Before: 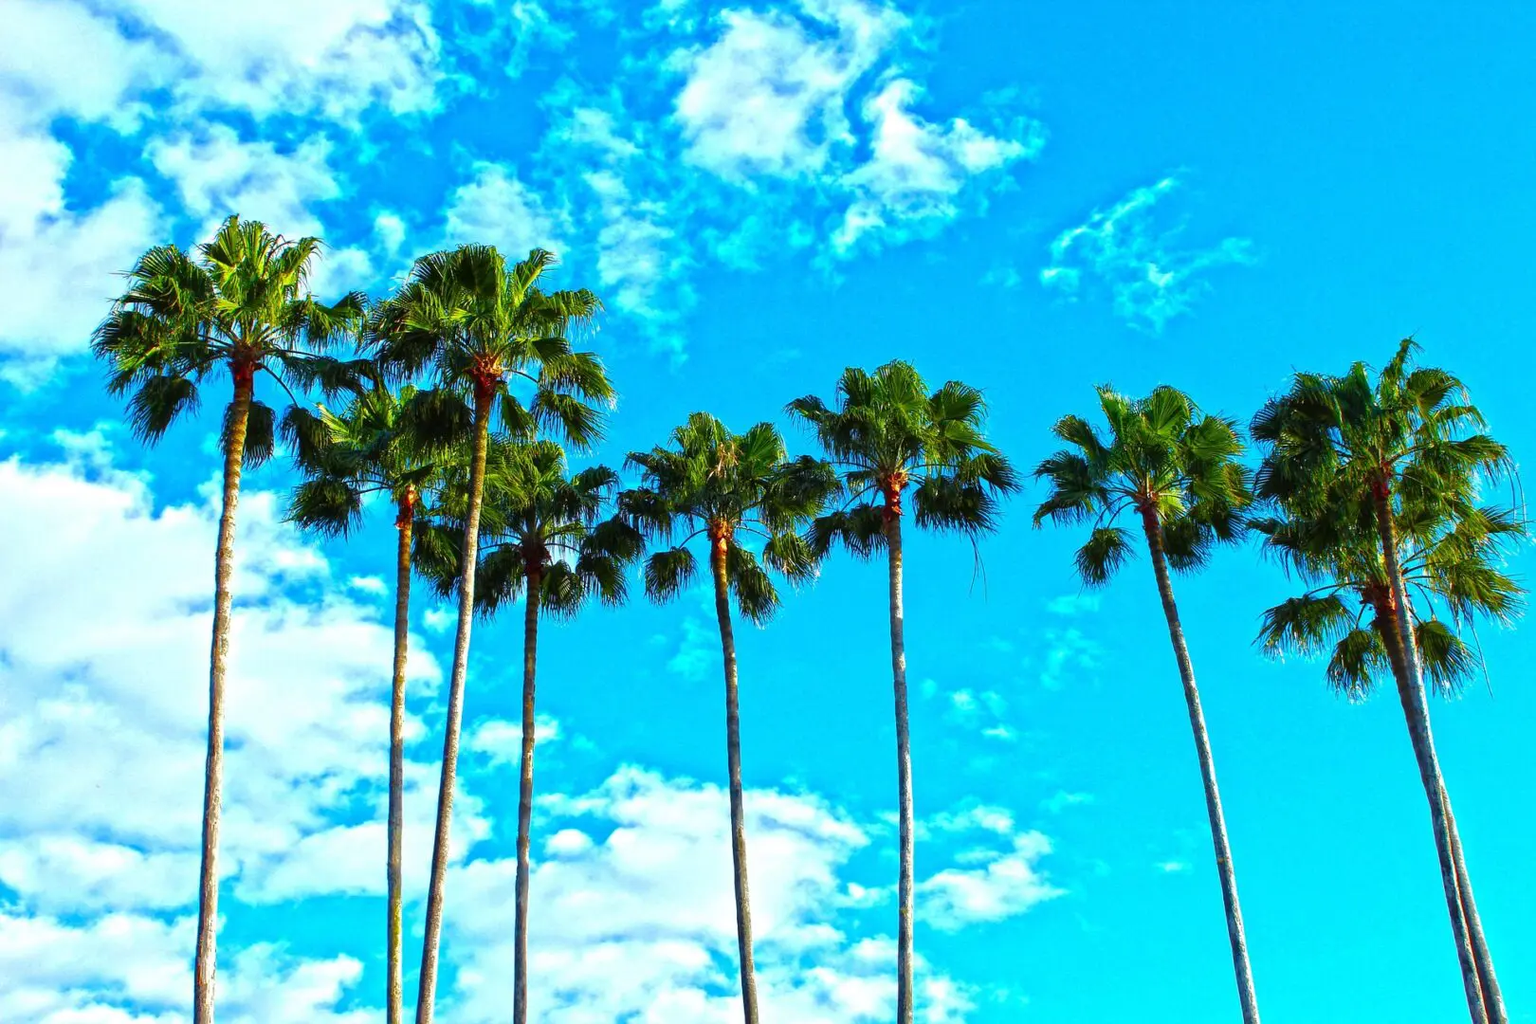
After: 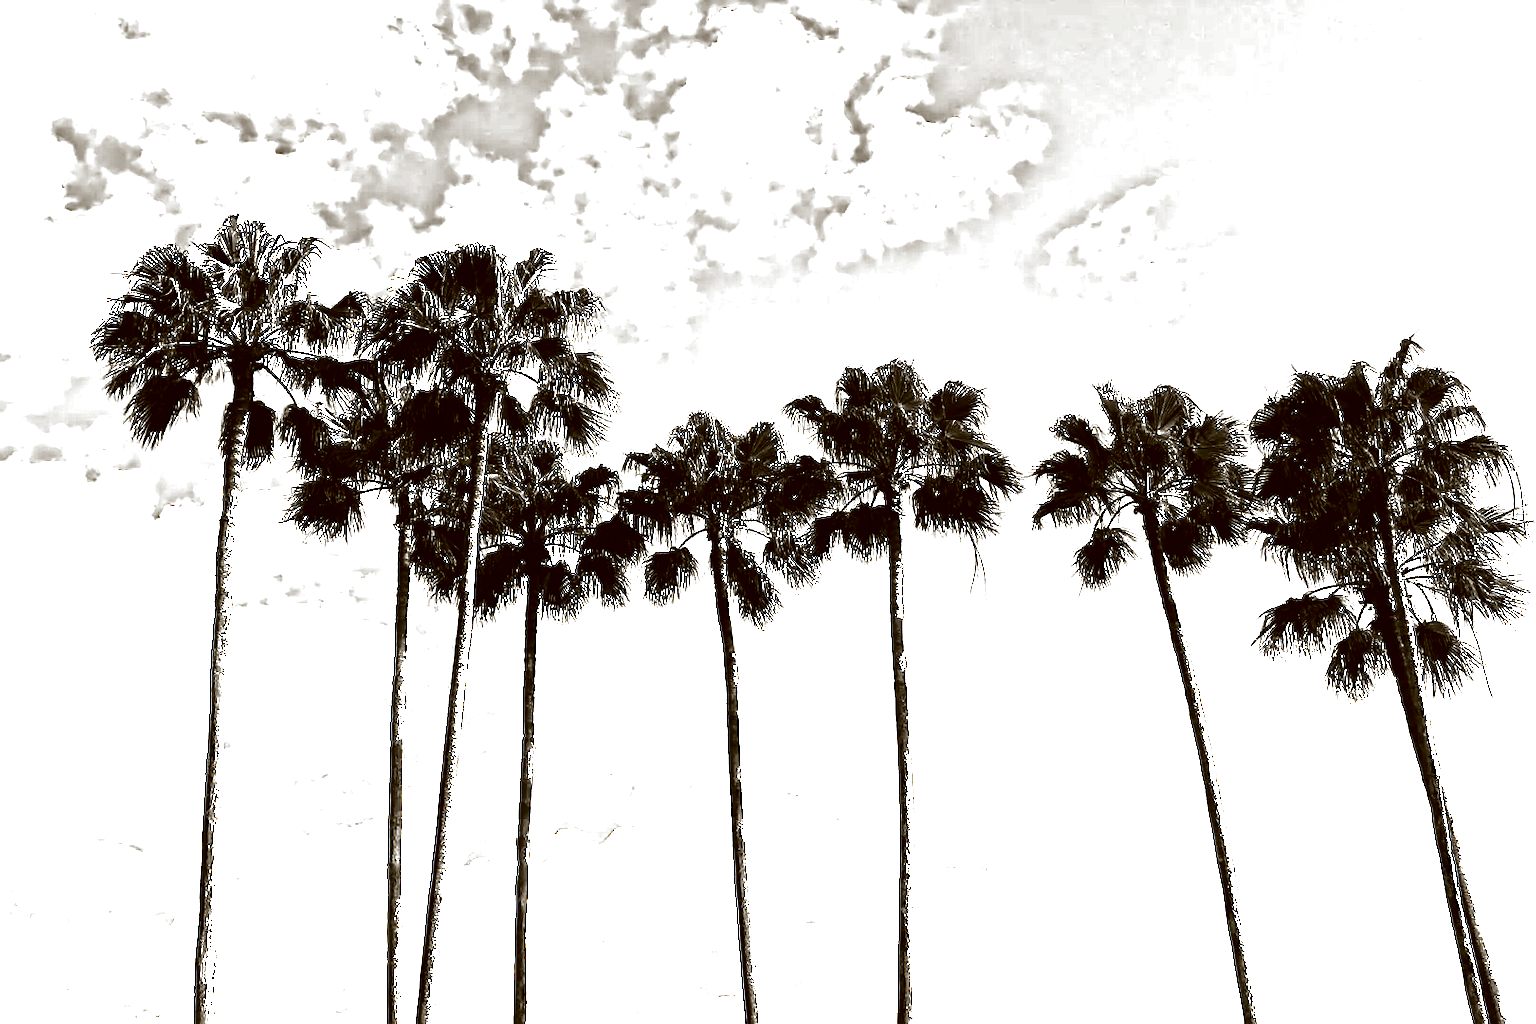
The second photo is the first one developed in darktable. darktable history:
exposure: black level correction 0, exposure 1.35 EV, compensate exposure bias true, compensate highlight preservation false
contrast brightness saturation: contrast 0.02, brightness -1, saturation -1
color correction: highlights a* -0.482, highlights b* 0.161, shadows a* 4.66, shadows b* 20.72
sharpen: on, module defaults
